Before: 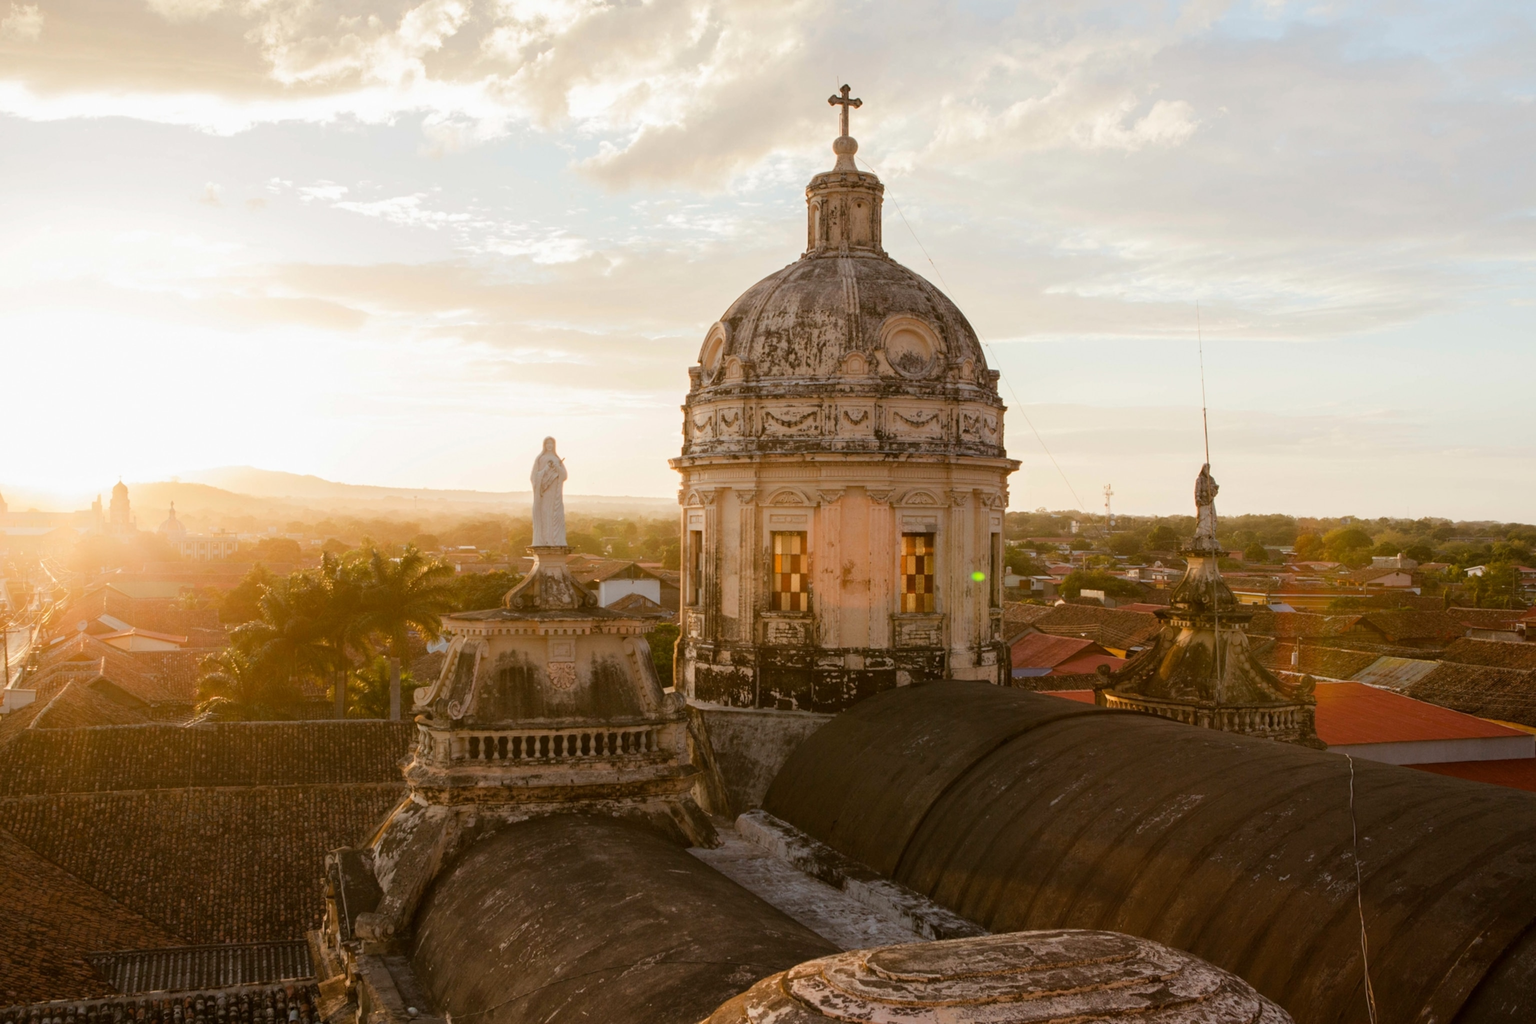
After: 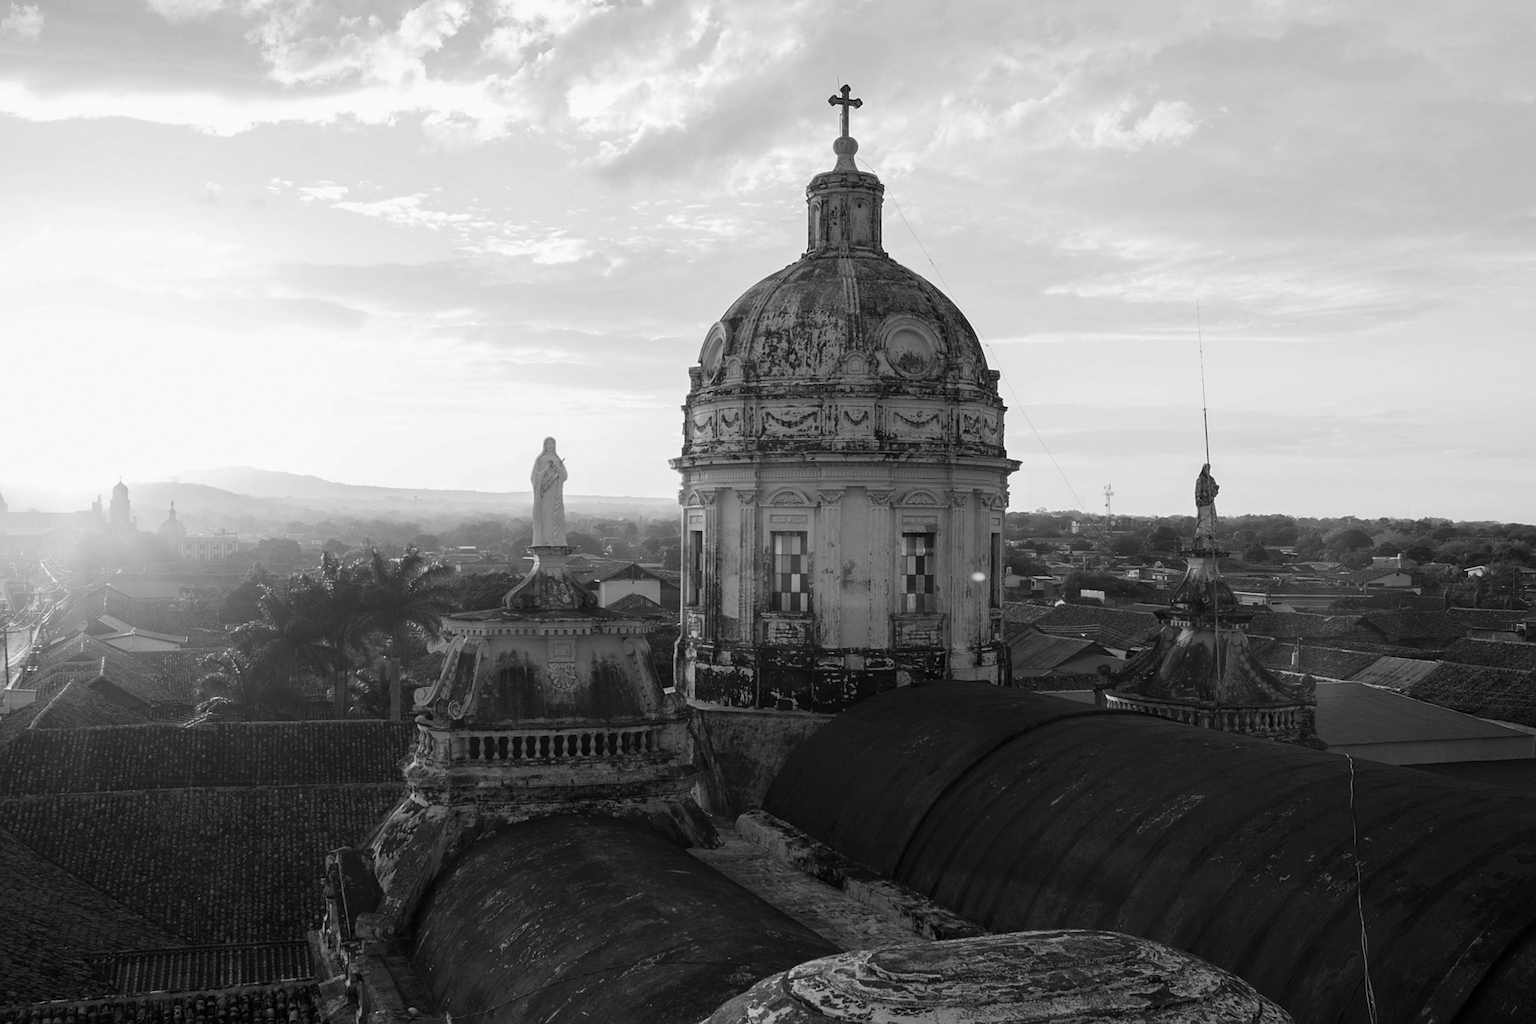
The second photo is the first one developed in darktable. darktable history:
monochrome: on, module defaults
contrast brightness saturation: contrast 0.07, brightness -0.14, saturation 0.11
sharpen: on, module defaults
